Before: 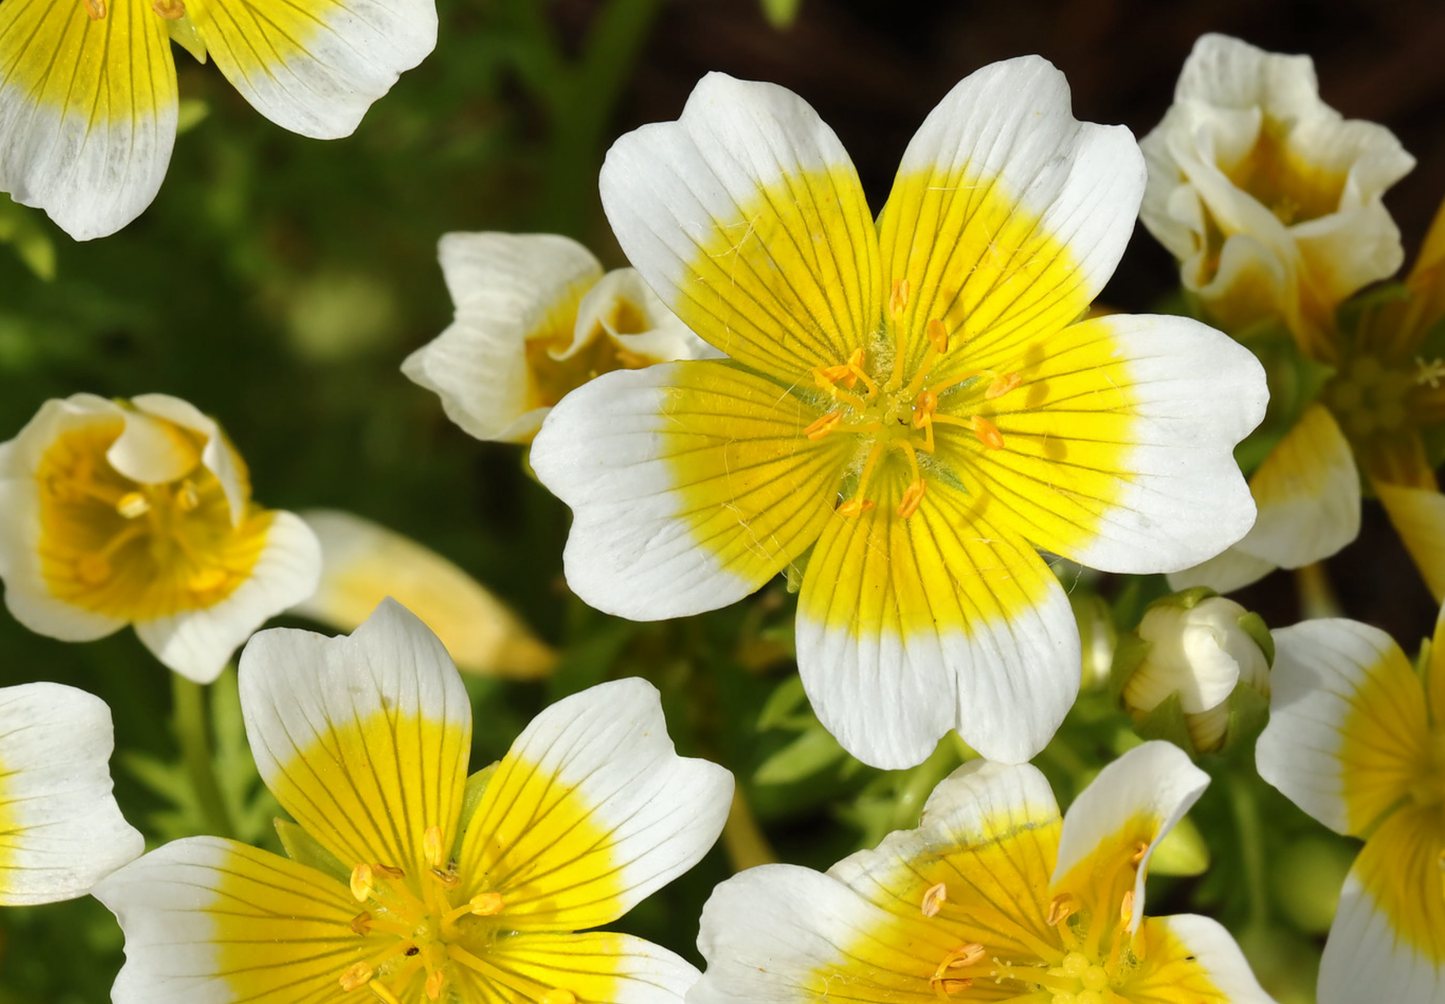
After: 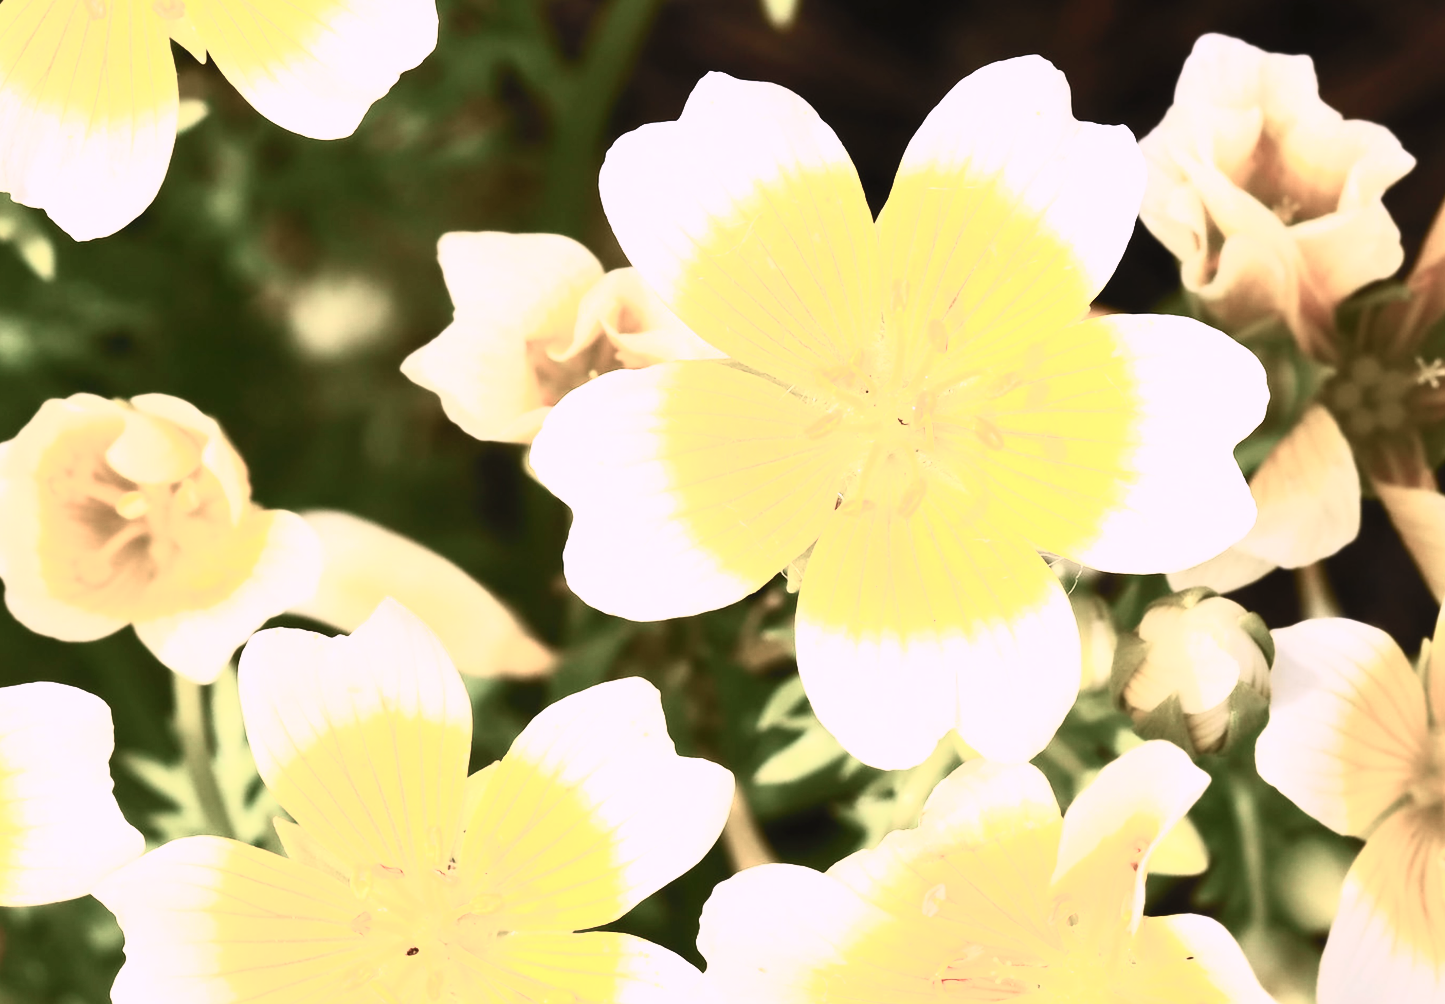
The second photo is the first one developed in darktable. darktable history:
contrast brightness saturation: contrast 0.57, brightness 0.57, saturation -0.34
exposure: exposure -0.04 EV, compensate highlight preservation false
tone curve: curves: ch0 [(0, 0.024) (0.049, 0.038) (0.176, 0.162) (0.311, 0.337) (0.416, 0.471) (0.565, 0.658) (0.817, 0.911) (1, 1)]; ch1 [(0, 0) (0.351, 0.347) (0.446, 0.42) (0.481, 0.463) (0.504, 0.504) (0.522, 0.521) (0.546, 0.563) (0.622, 0.664) (0.728, 0.786) (1, 1)]; ch2 [(0, 0) (0.327, 0.324) (0.427, 0.413) (0.458, 0.444) (0.502, 0.504) (0.526, 0.539) (0.547, 0.581) (0.601, 0.61) (0.76, 0.765) (1, 1)], color space Lab, independent channels, preserve colors none
white balance: red 1.188, blue 1.11
